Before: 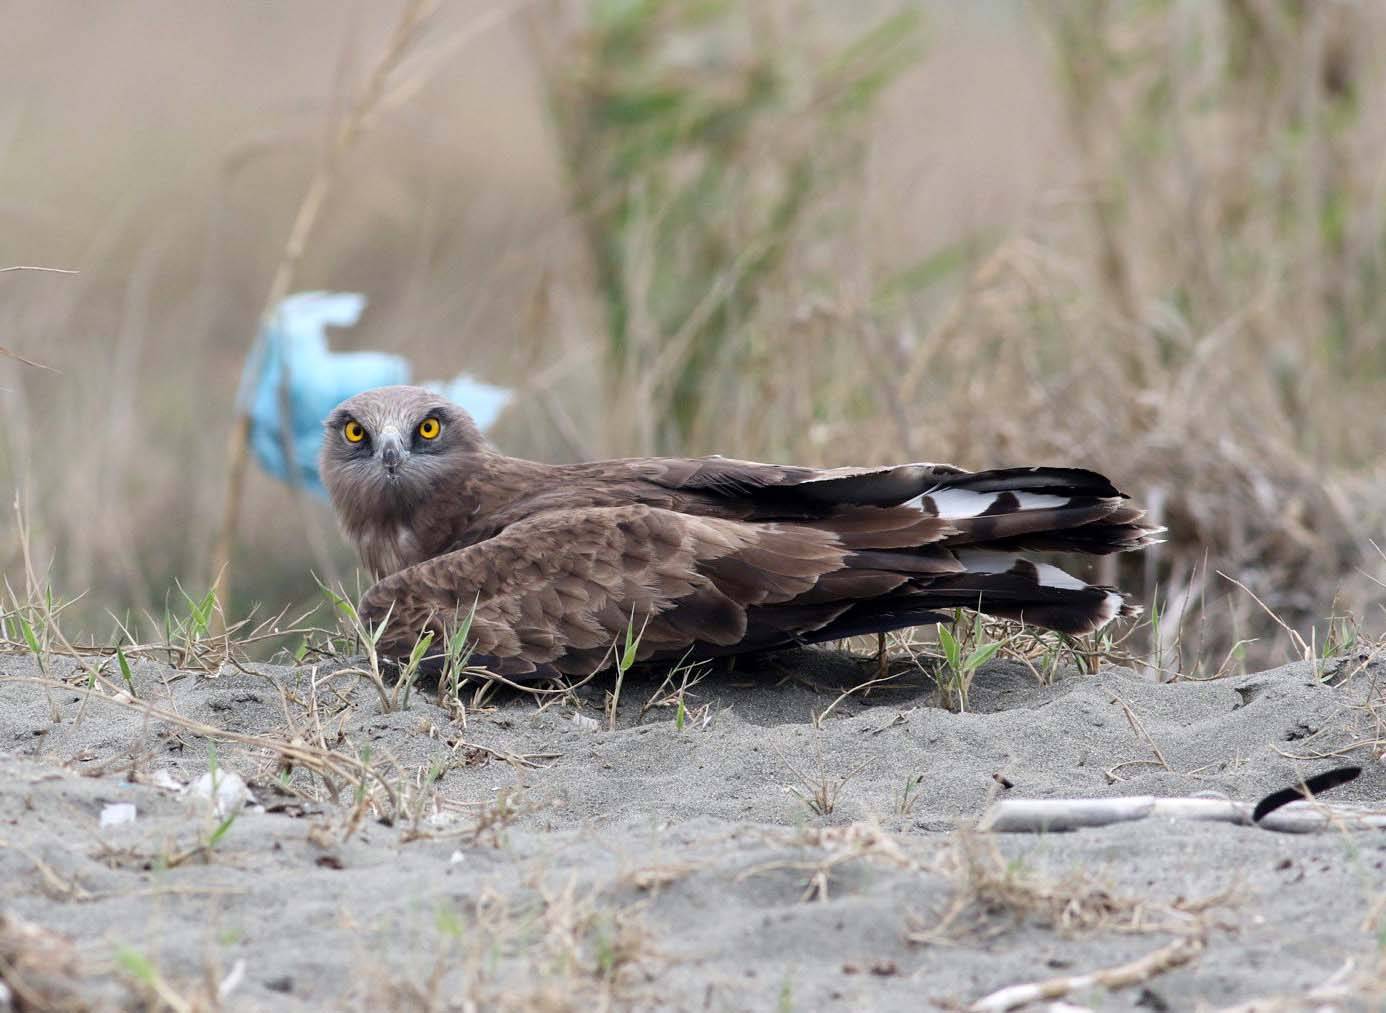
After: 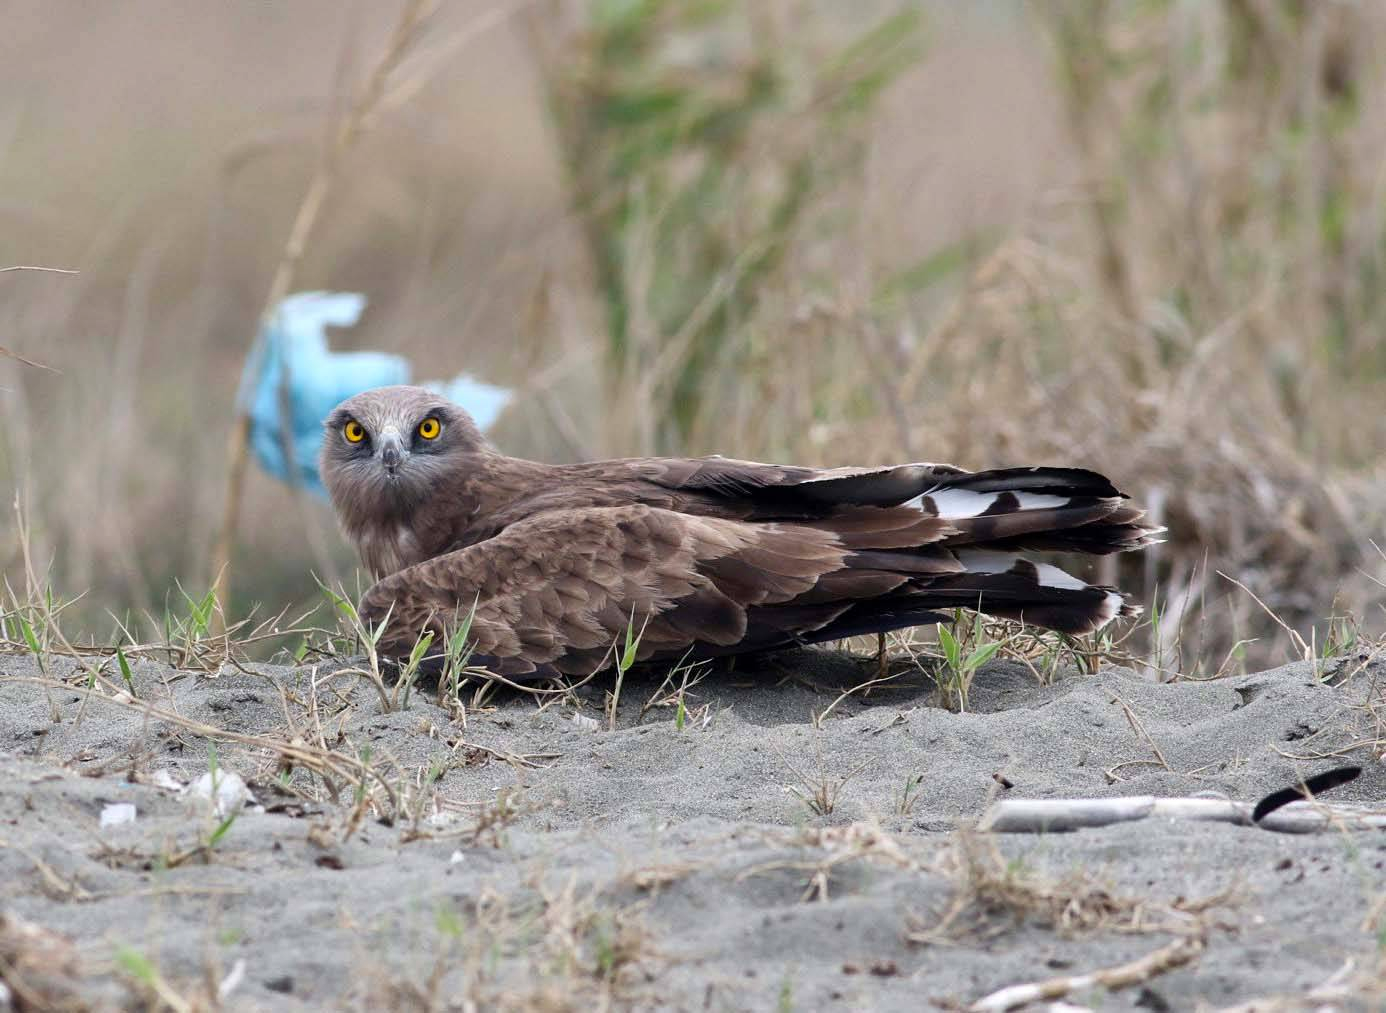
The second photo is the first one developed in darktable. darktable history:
contrast brightness saturation: contrast 0.045, saturation 0.072
shadows and highlights: low approximation 0.01, soften with gaussian
